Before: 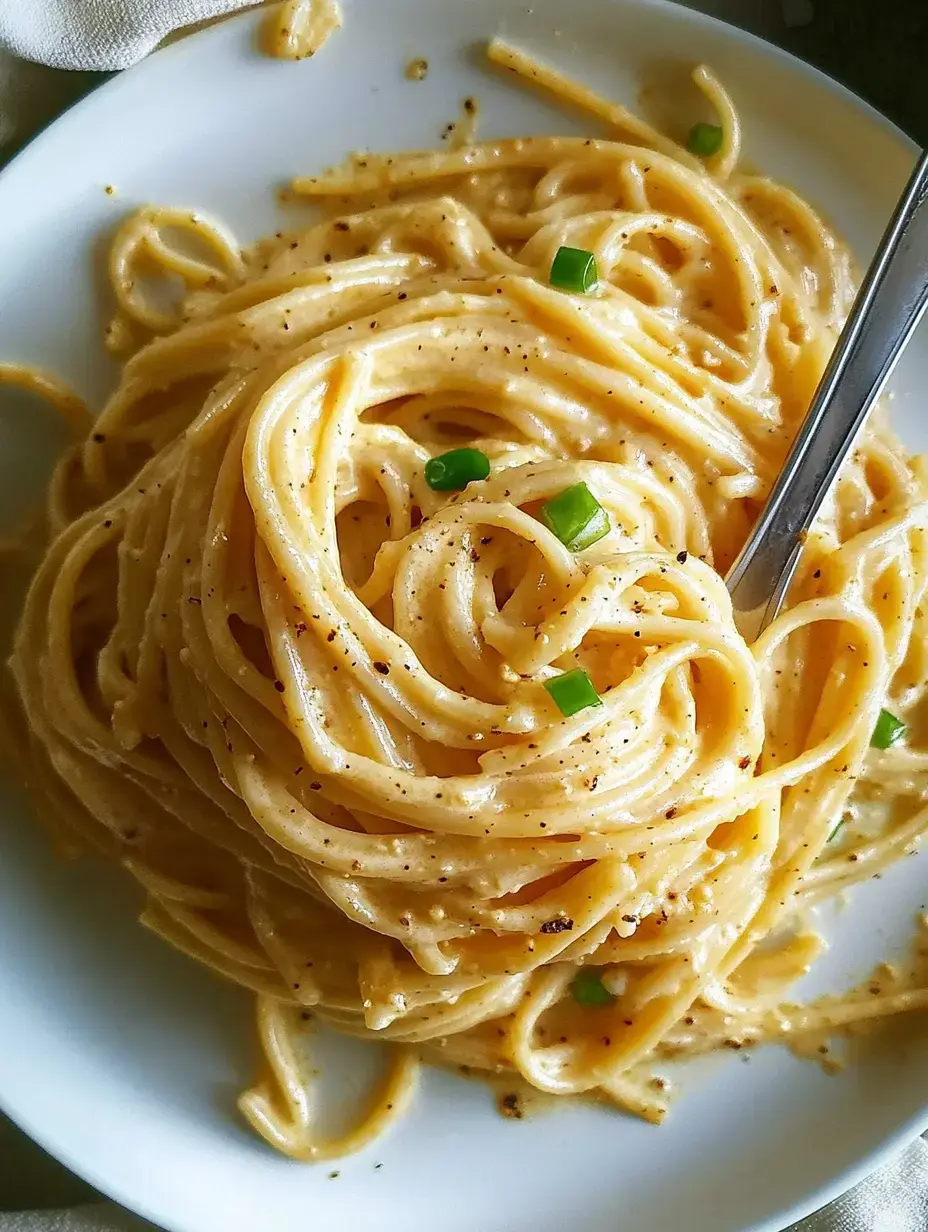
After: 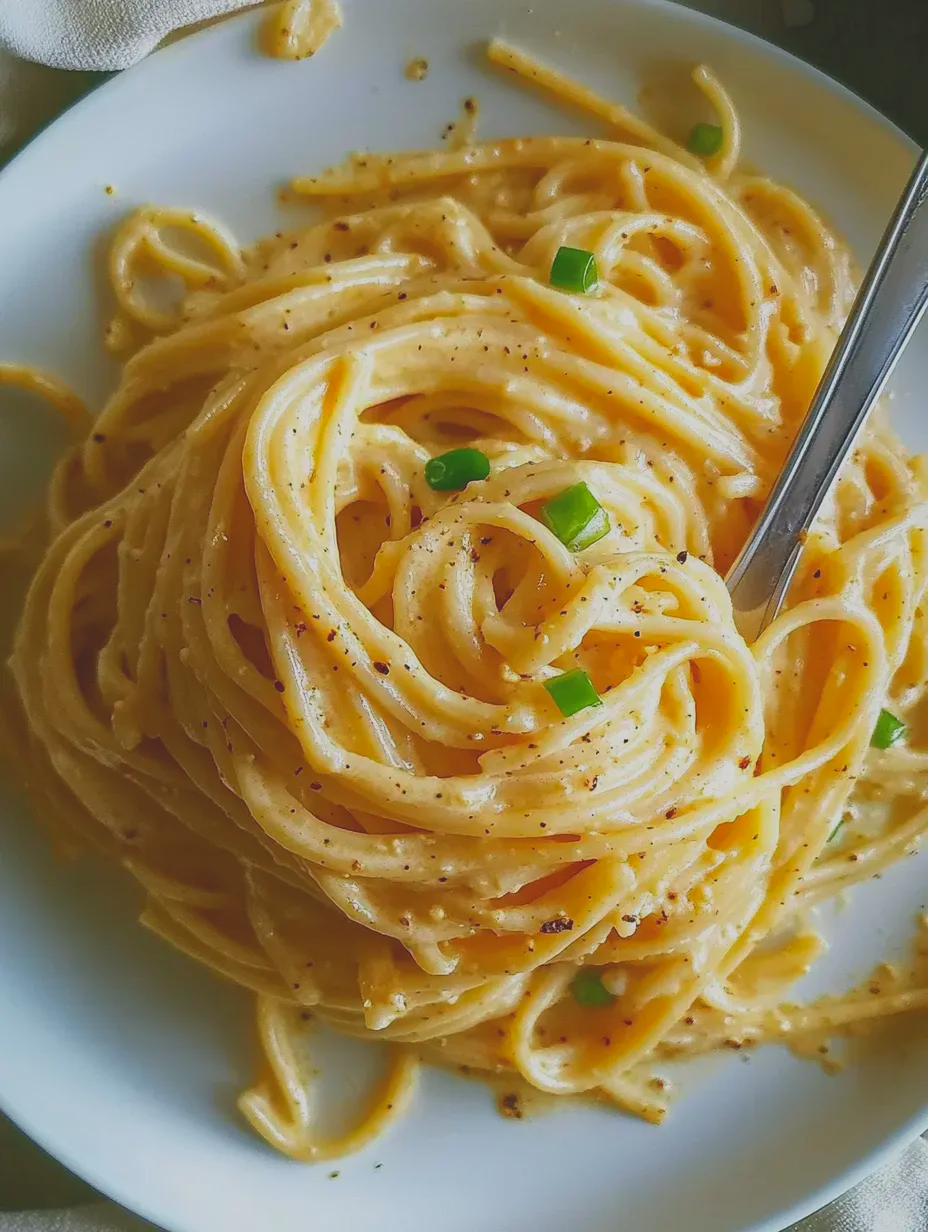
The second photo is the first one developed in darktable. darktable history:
contrast brightness saturation: contrast -0.297
